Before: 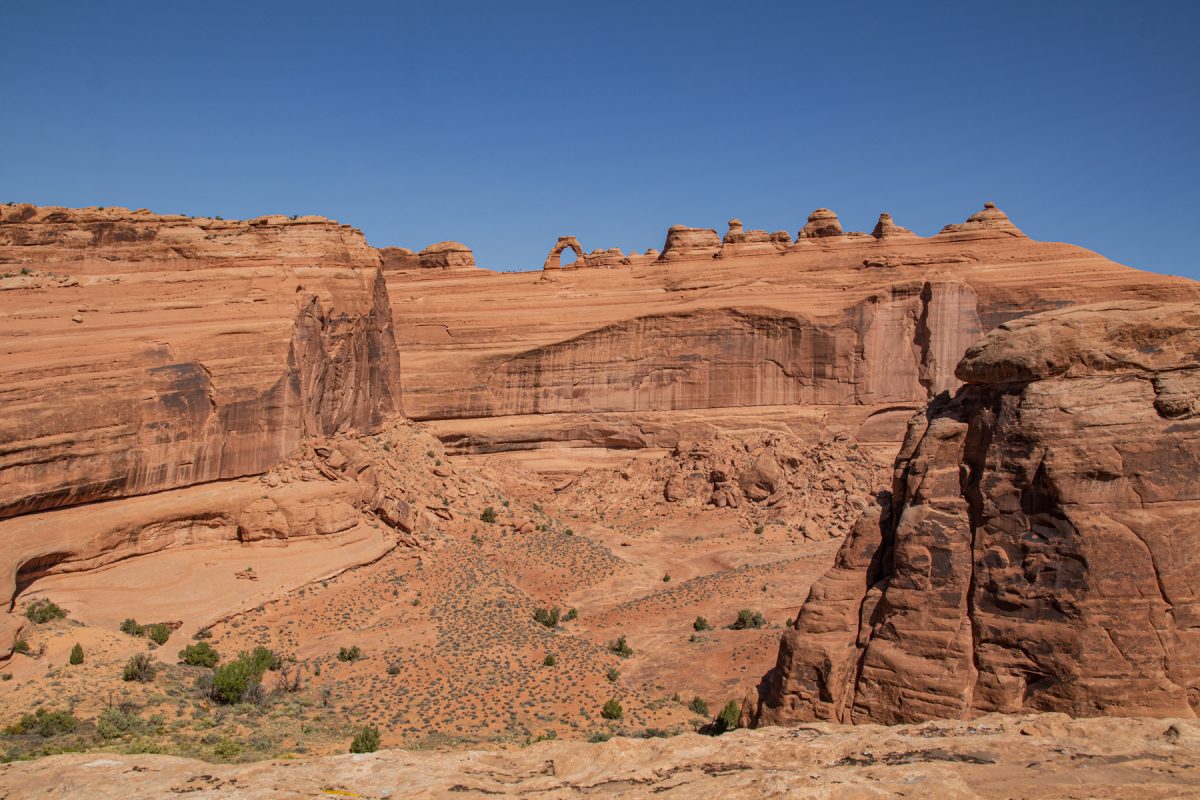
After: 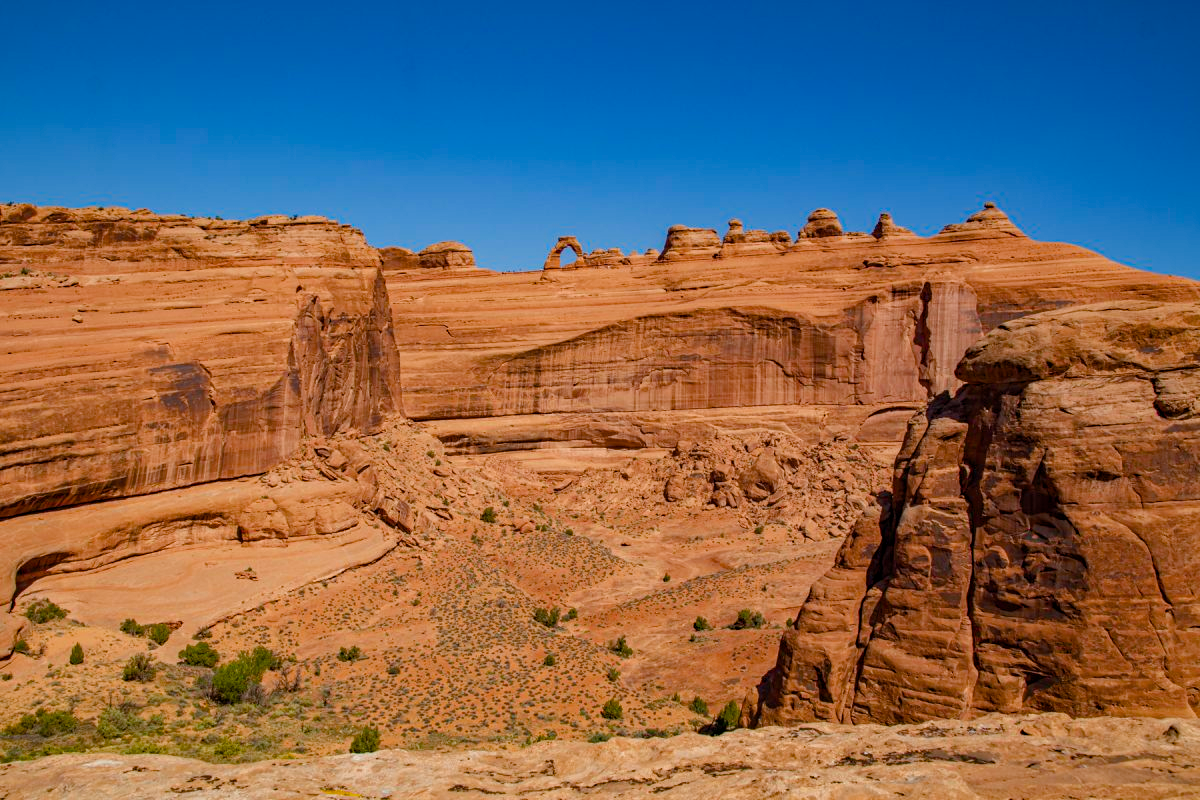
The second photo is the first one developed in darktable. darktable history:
haze removal: adaptive false
color balance rgb: shadows lift › luminance -9.352%, perceptual saturation grading › global saturation 20%, perceptual saturation grading › highlights -24.948%, perceptual saturation grading › shadows 49.338%, global vibrance 24.435%
